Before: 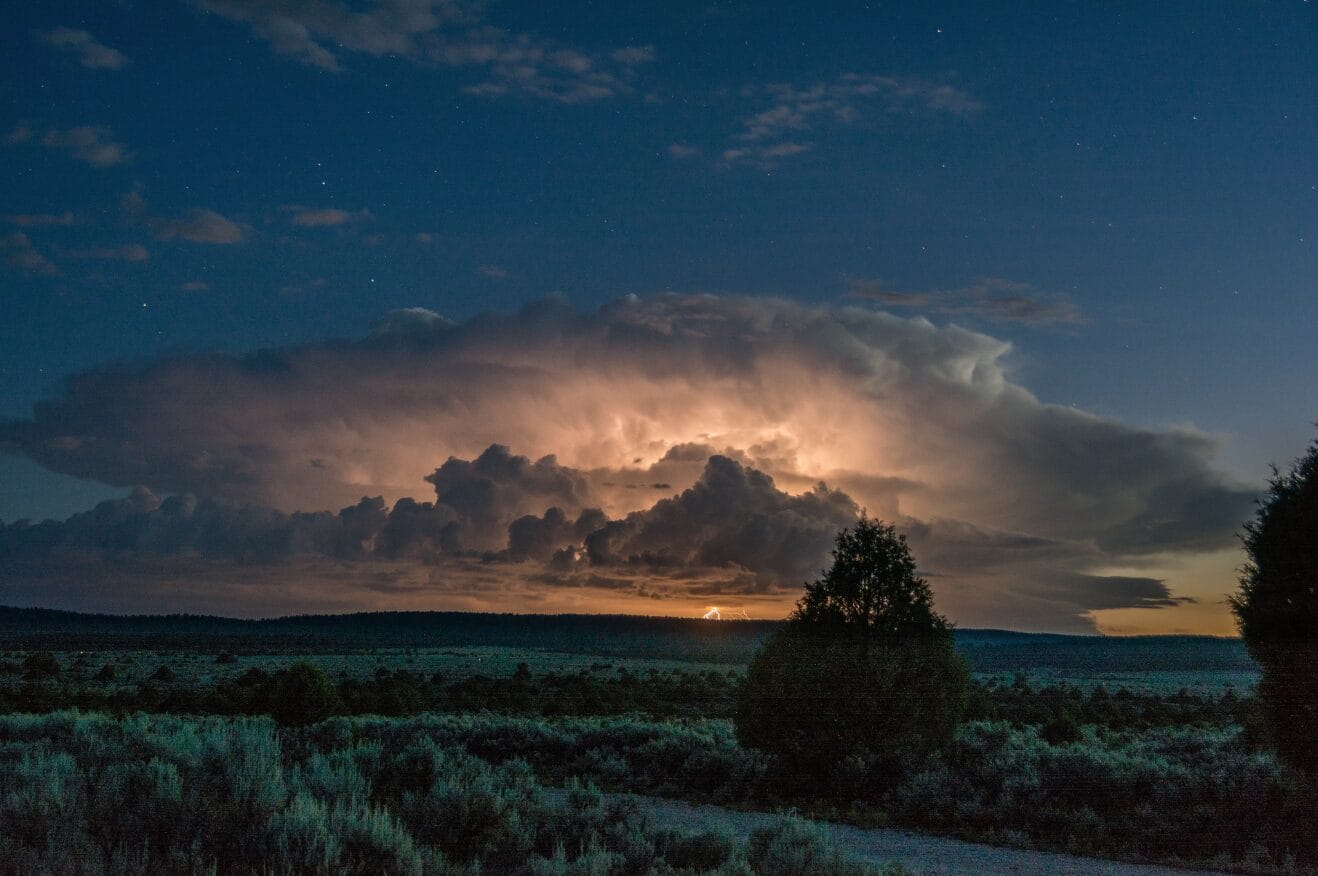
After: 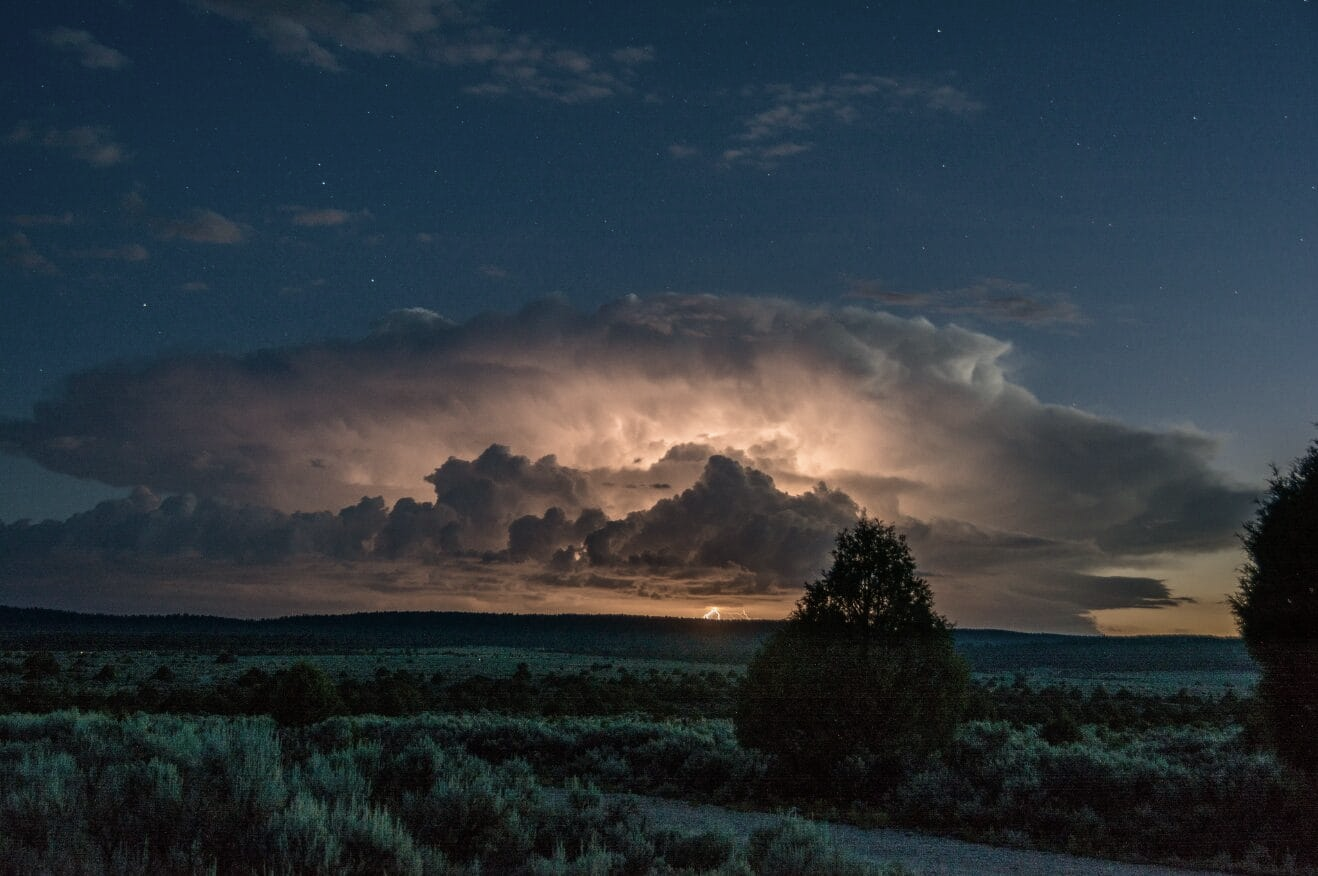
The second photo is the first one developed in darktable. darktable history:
velvia: on, module defaults
contrast brightness saturation: contrast 0.1, saturation -0.36
